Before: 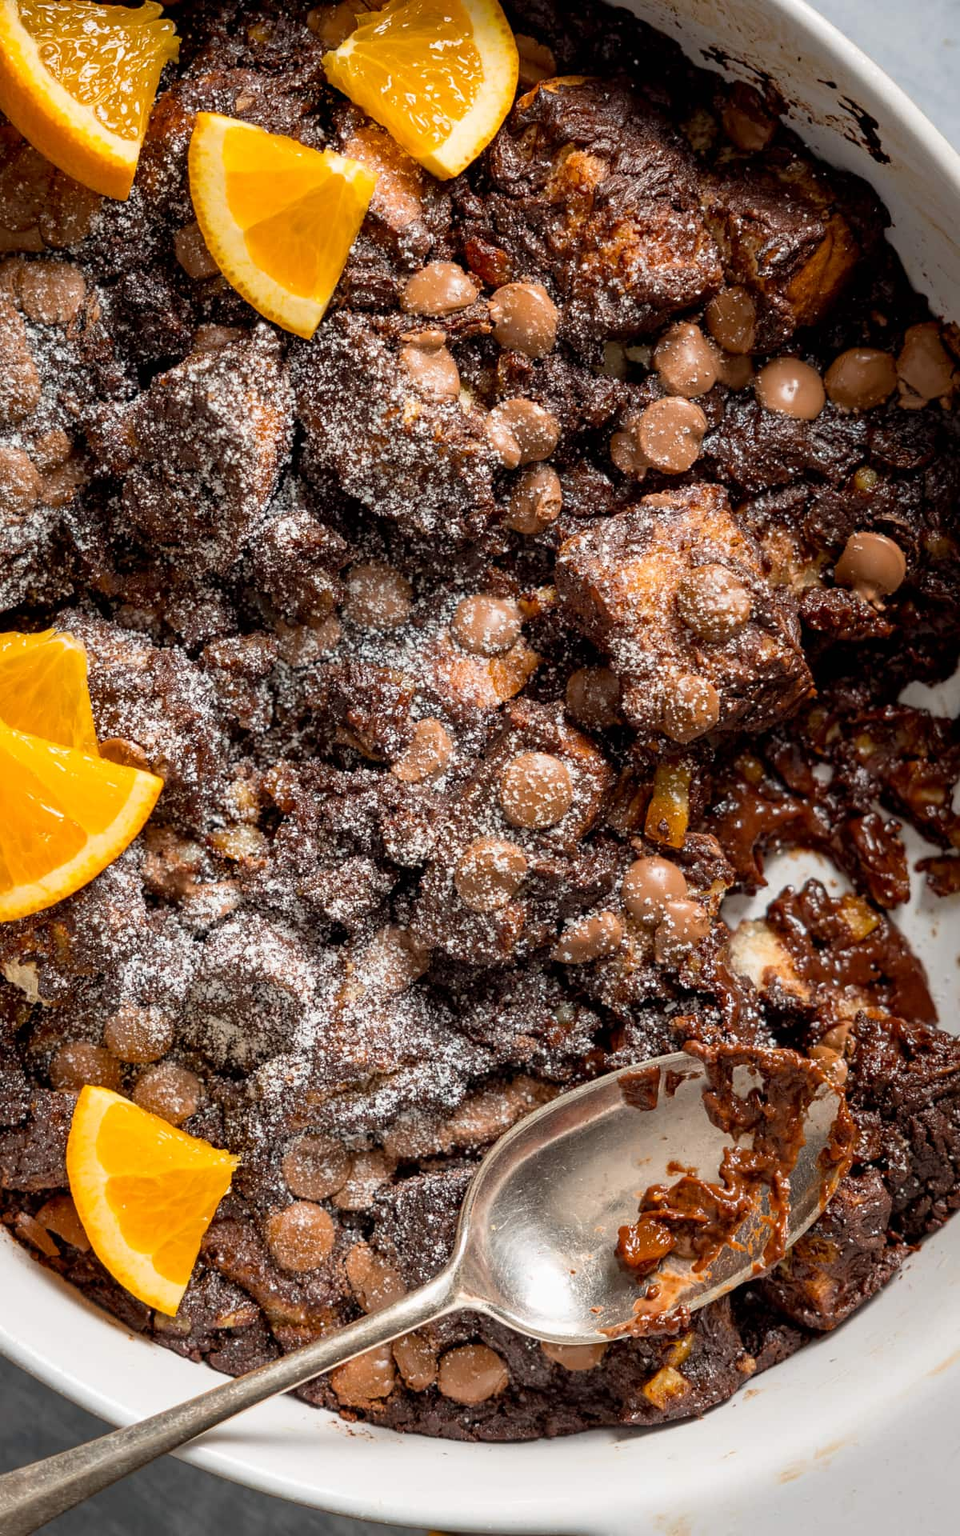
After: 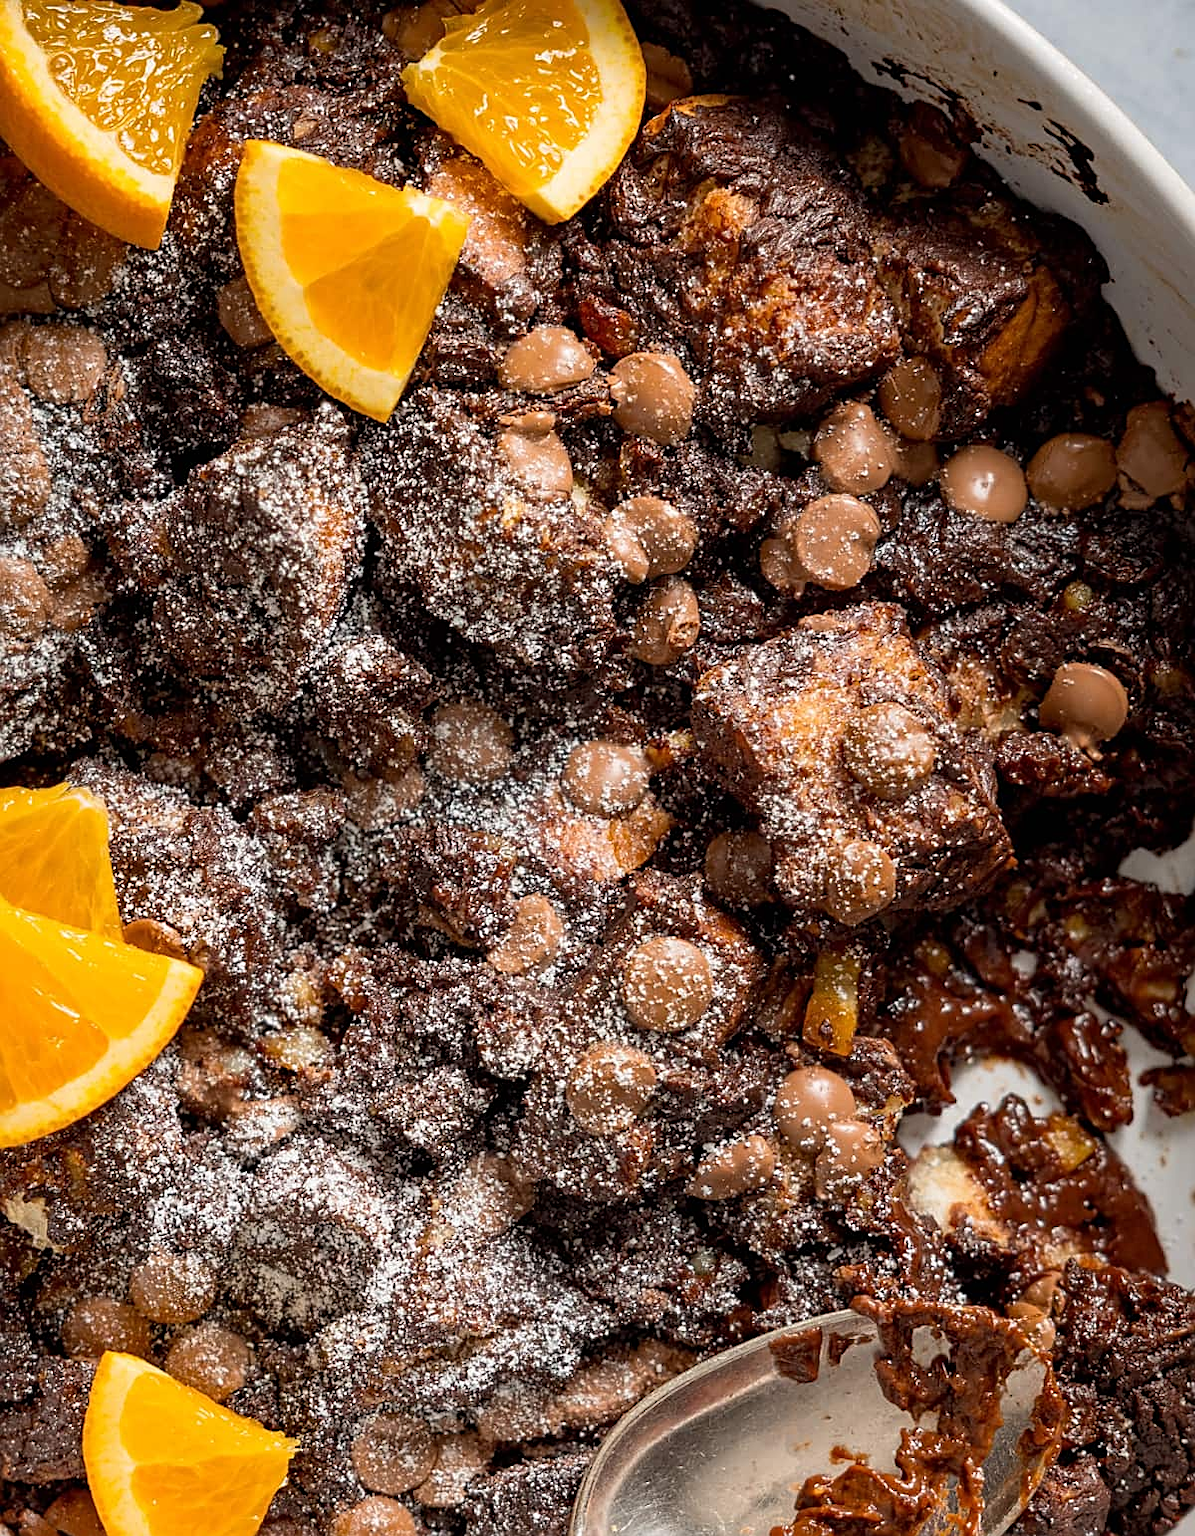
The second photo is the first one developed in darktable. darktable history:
crop: bottom 19.681%
sharpen: on, module defaults
